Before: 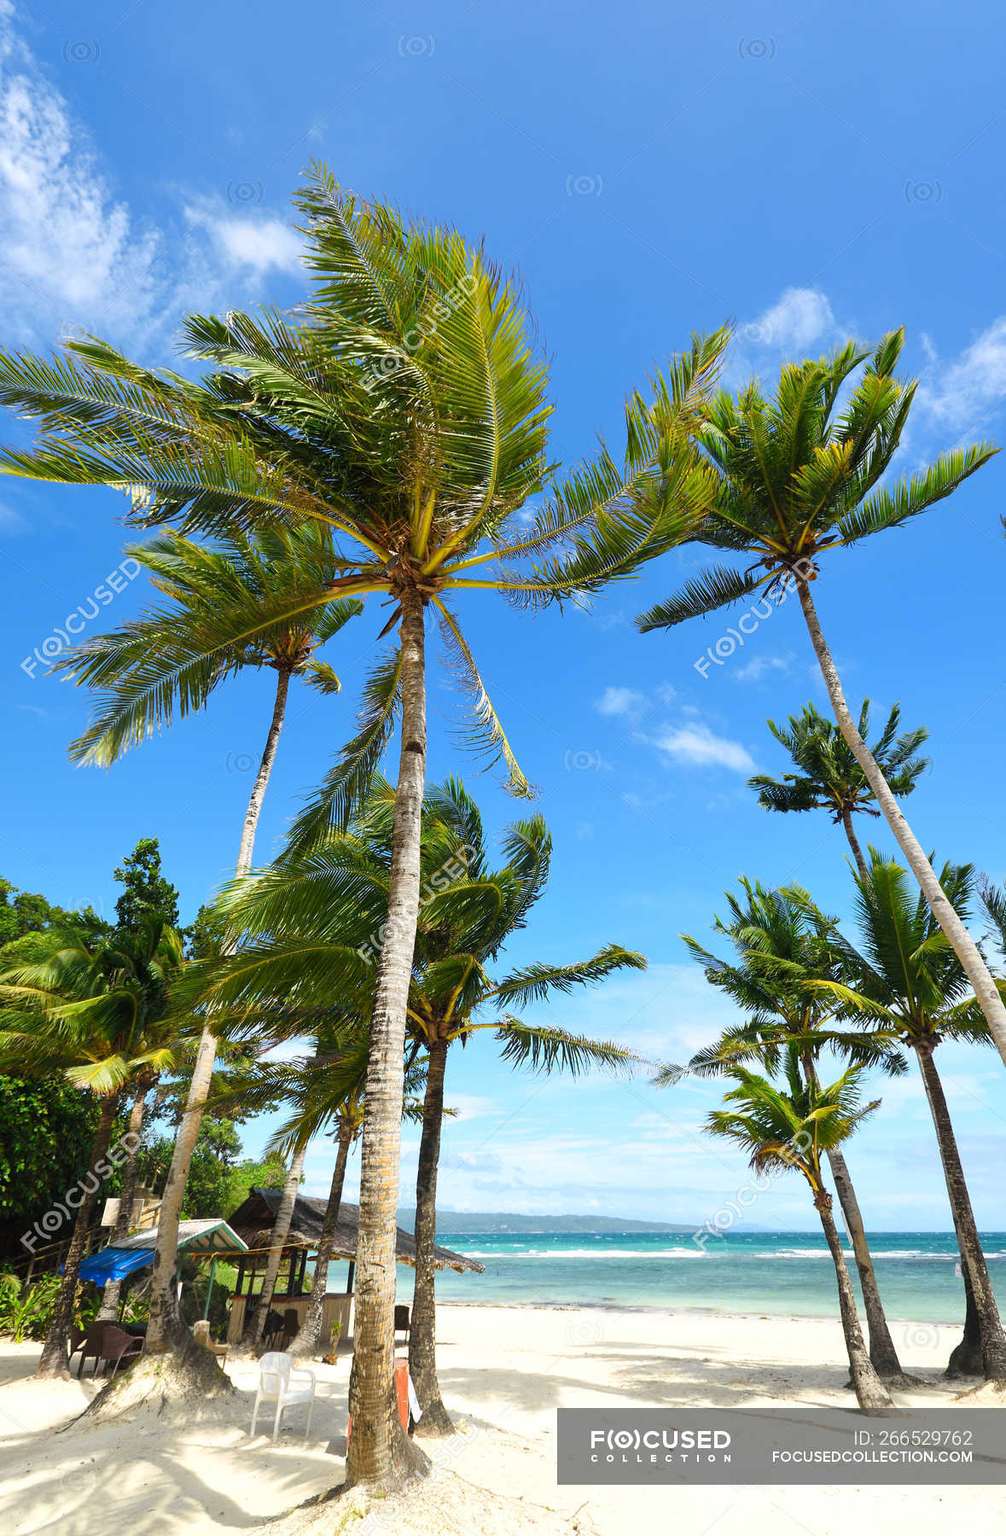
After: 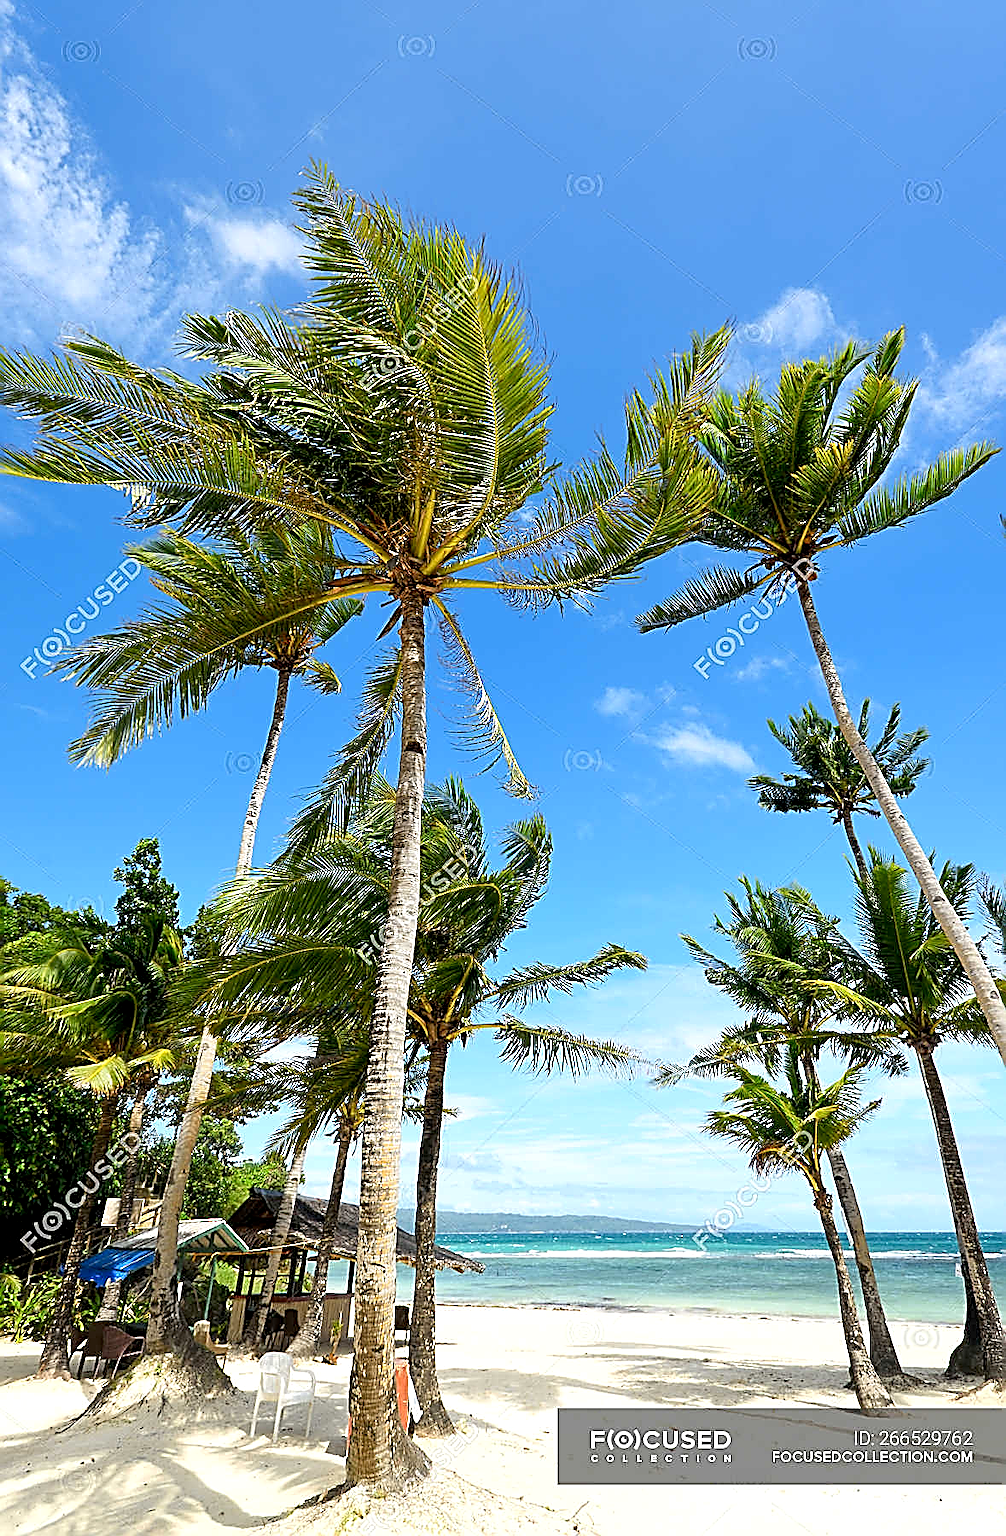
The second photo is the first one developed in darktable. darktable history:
sharpen: amount 1.864
exposure: black level correction 0.008, exposure 0.098 EV, compensate highlight preservation false
